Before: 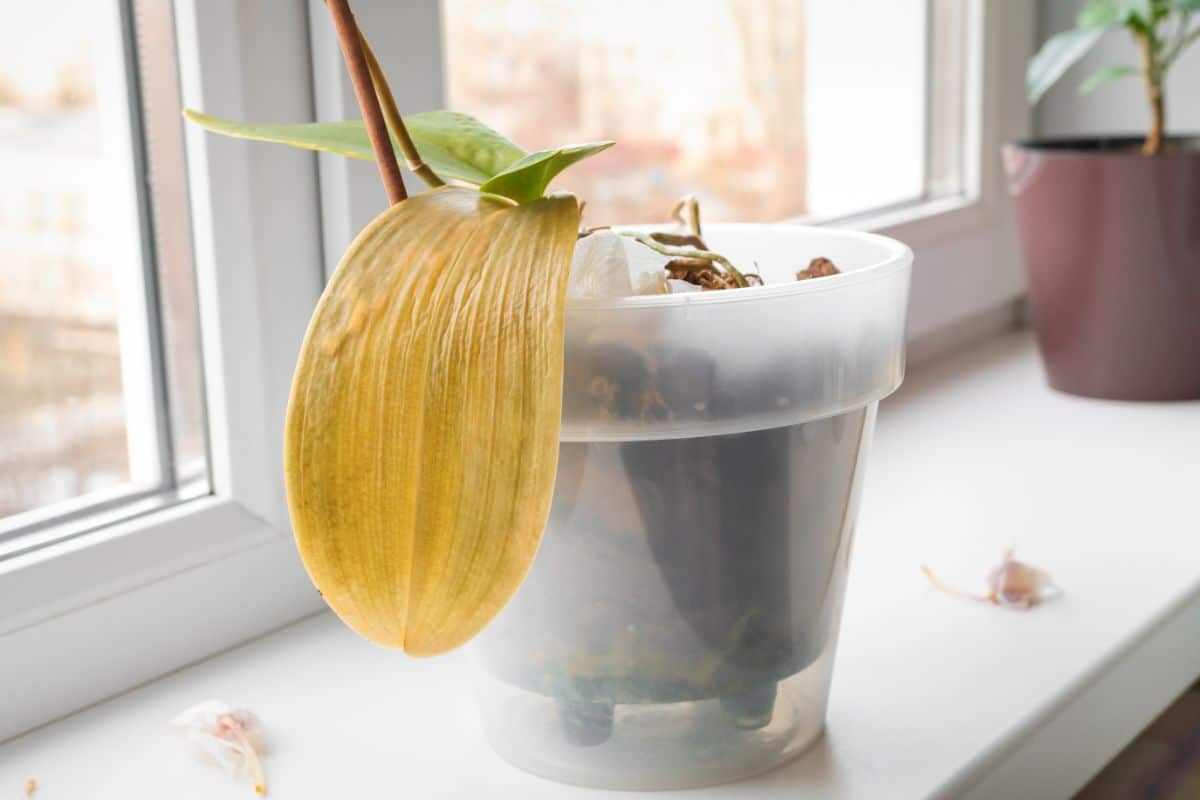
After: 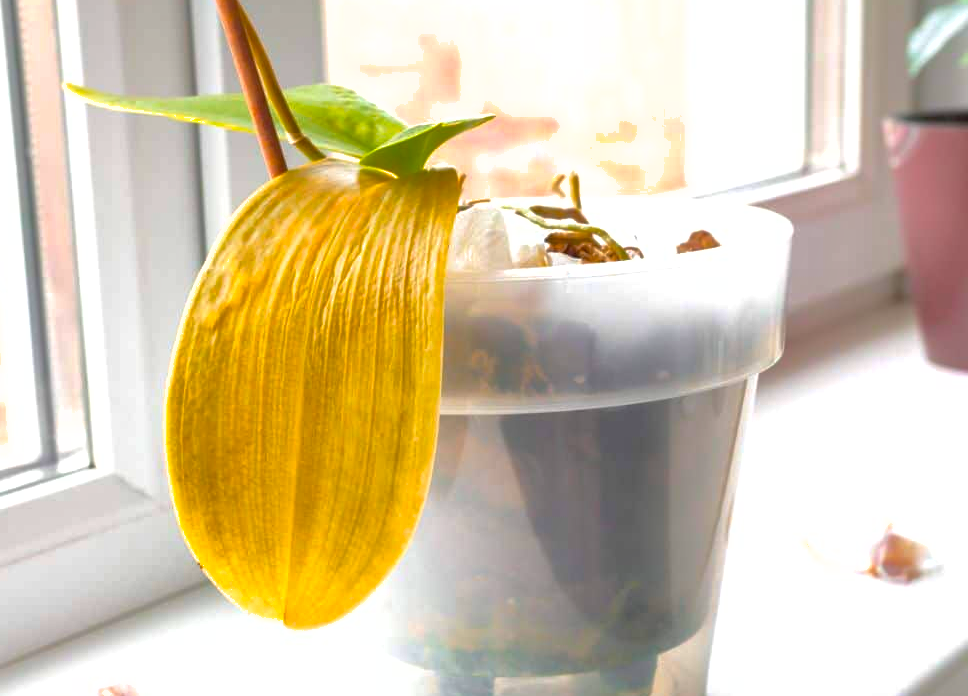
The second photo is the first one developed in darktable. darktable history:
exposure: black level correction 0.001, exposure 0.498 EV, compensate highlight preservation false
crop: left 10.024%, top 3.488%, right 9.271%, bottom 9.474%
color balance rgb: linear chroma grading › global chroma 9.043%, perceptual saturation grading › global saturation 19.482%, global vibrance 20%
shadows and highlights: highlights color adjustment 55.1%
